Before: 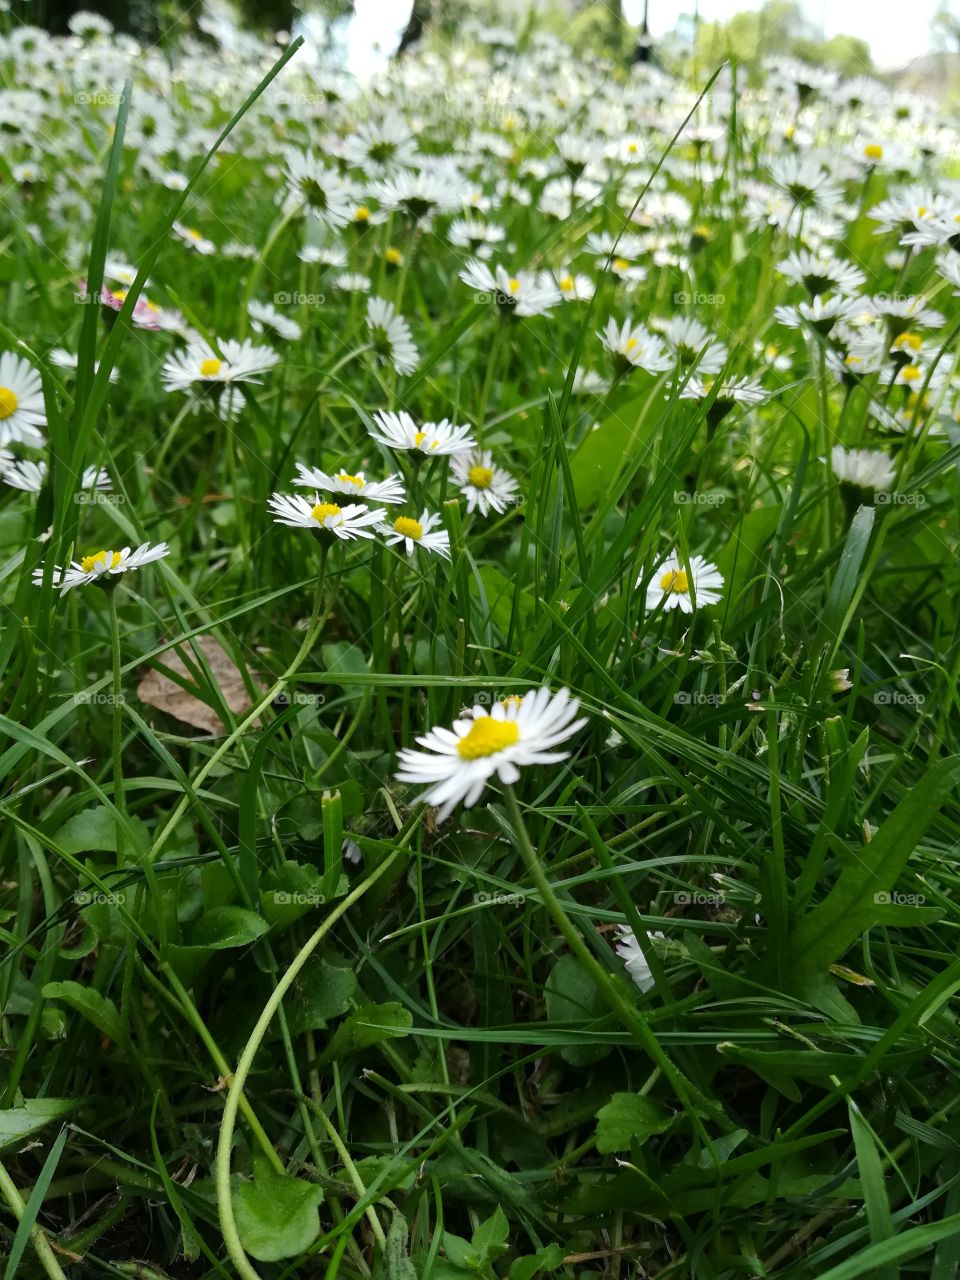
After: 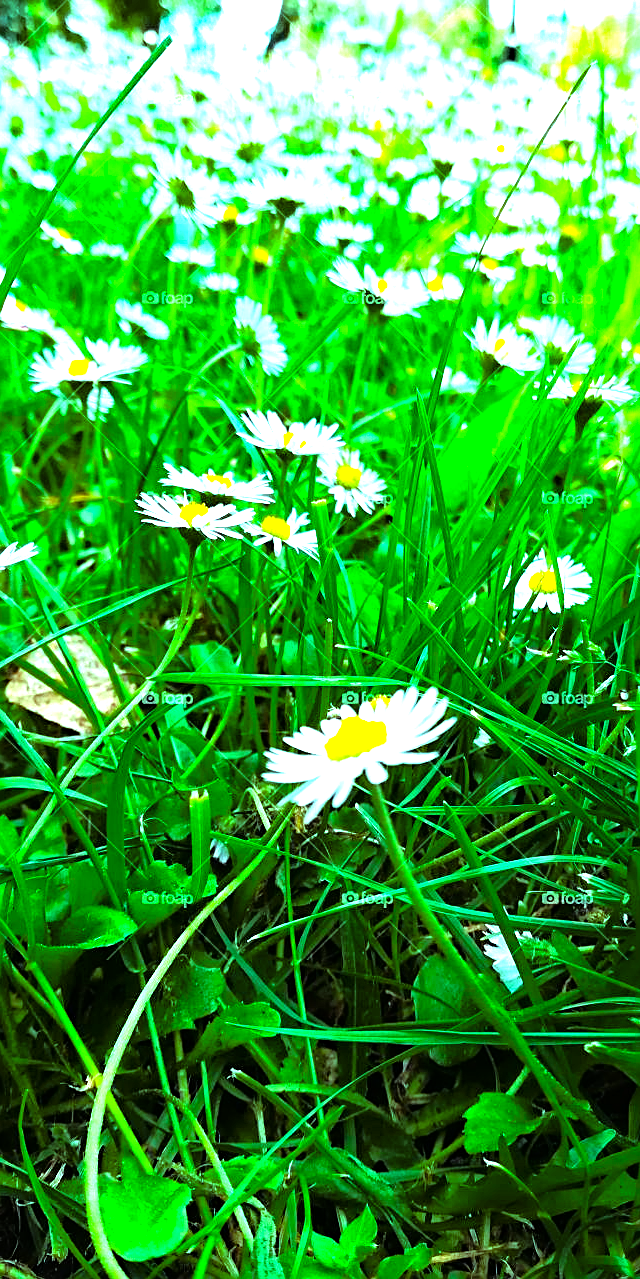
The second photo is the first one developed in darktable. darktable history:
color balance rgb: shadows lift › chroma 2.958%, shadows lift › hue 277.81°, highlights gain › chroma 5.494%, highlights gain › hue 196.32°, perceptual saturation grading › global saturation 30.235%, global vibrance 20%
crop and rotate: left 13.776%, right 19.467%
tone curve: curves: ch0 [(0, 0) (0.106, 0.041) (0.256, 0.197) (0.37, 0.336) (0.513, 0.481) (0.667, 0.629) (1, 1)]; ch1 [(0, 0) (0.502, 0.505) (0.553, 0.577) (1, 1)]; ch2 [(0, 0) (0.5, 0.495) (0.56, 0.544) (1, 1)], color space Lab, linked channels, preserve colors none
tone equalizer: -8 EV -0.742 EV, -7 EV -0.707 EV, -6 EV -0.618 EV, -5 EV -0.417 EV, -3 EV 0.373 EV, -2 EV 0.6 EV, -1 EV 0.701 EV, +0 EV 0.752 EV
sharpen: radius 1.953
exposure: black level correction 0, exposure 1.543 EV, compensate exposure bias true, compensate highlight preservation false
haze removal: compatibility mode true, adaptive false
